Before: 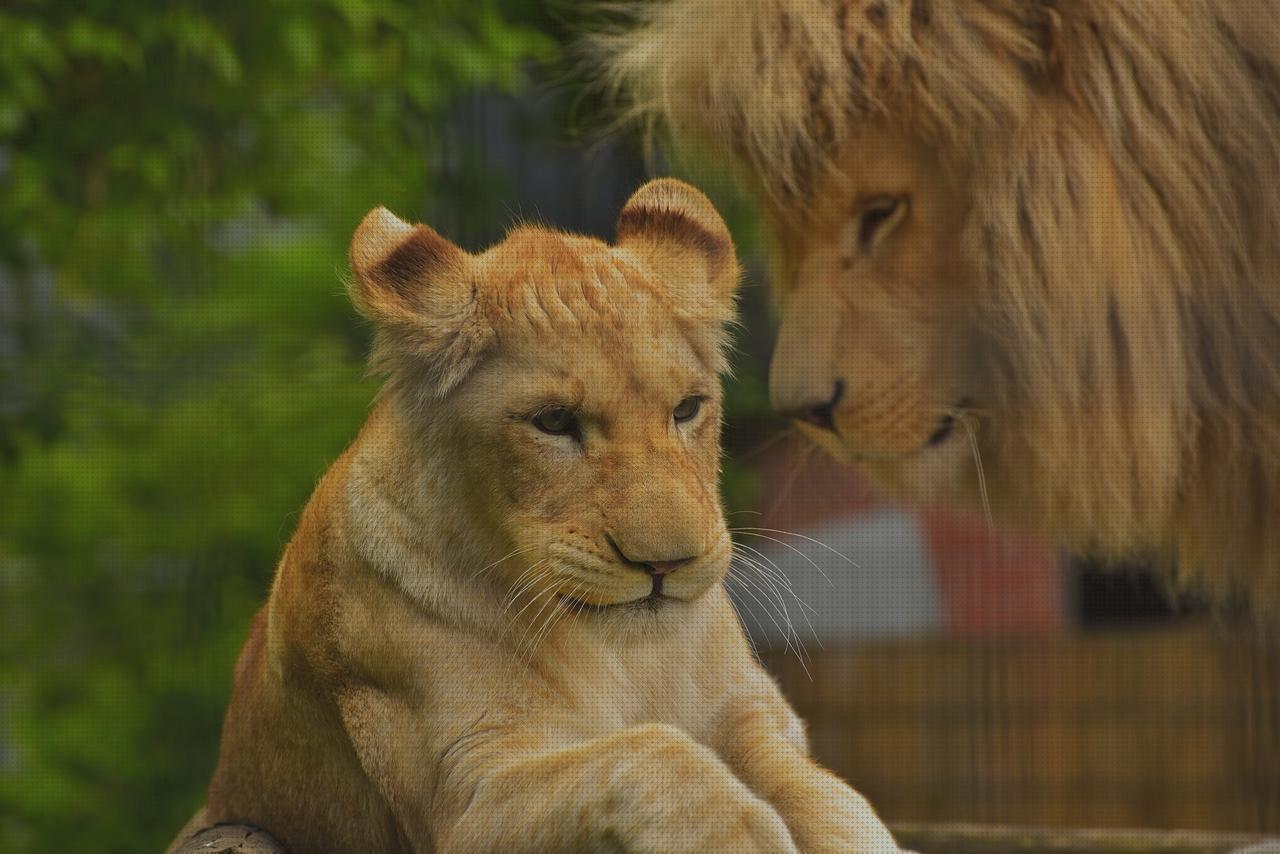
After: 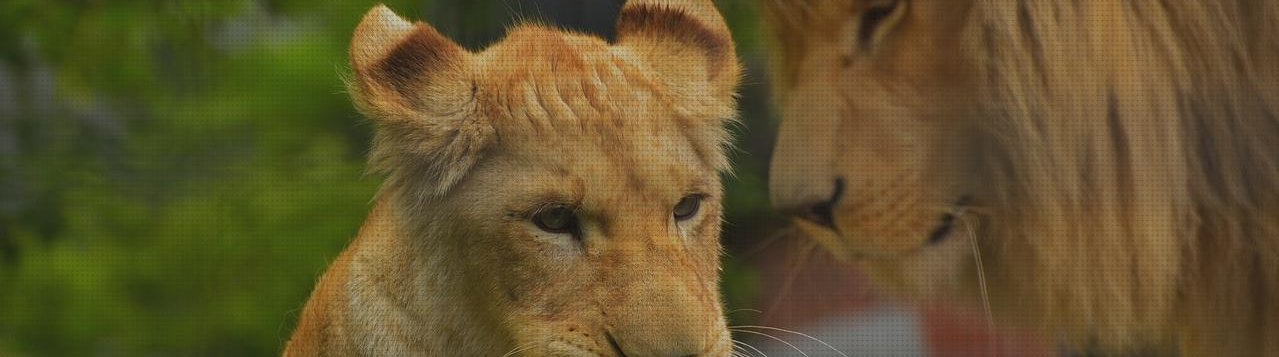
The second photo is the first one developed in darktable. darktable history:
crop and rotate: top 23.84%, bottom 34.294%
